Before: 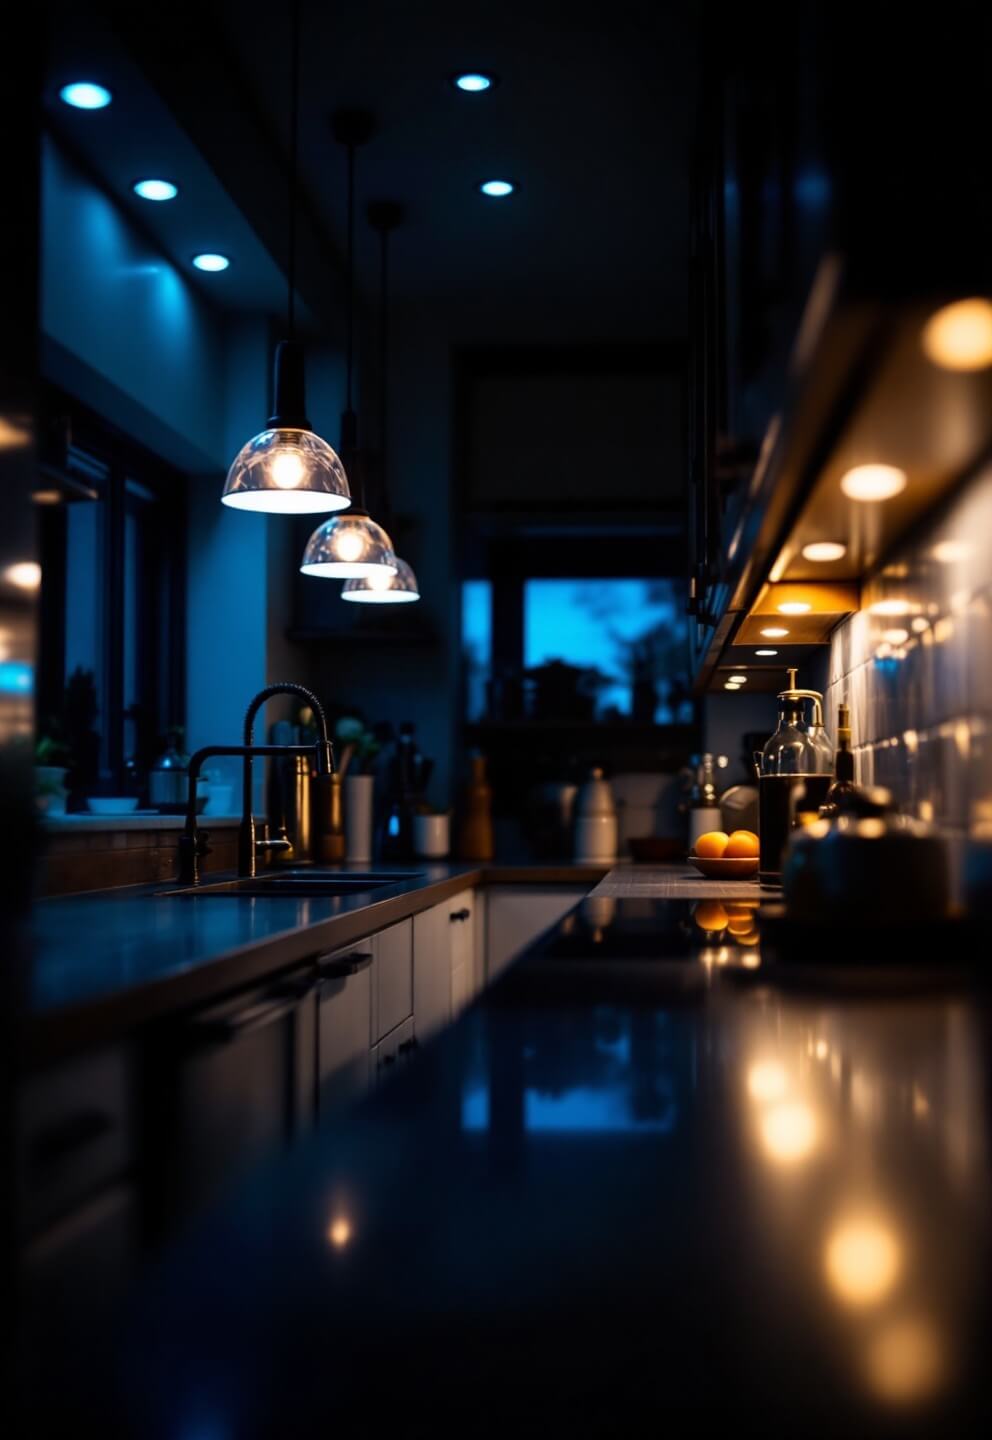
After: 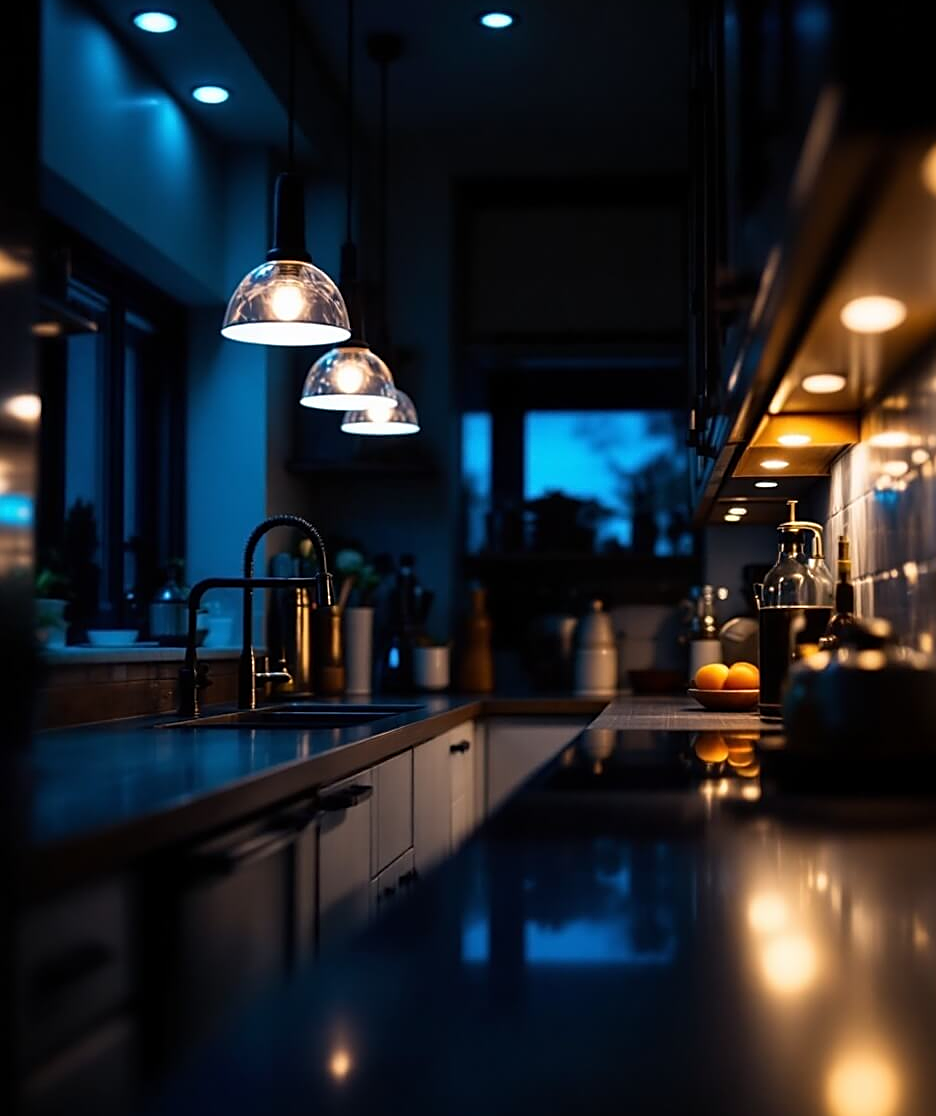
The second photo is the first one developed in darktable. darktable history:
crop and rotate: angle 0.027°, top 11.648%, right 5.526%, bottom 10.794%
sharpen: on, module defaults
